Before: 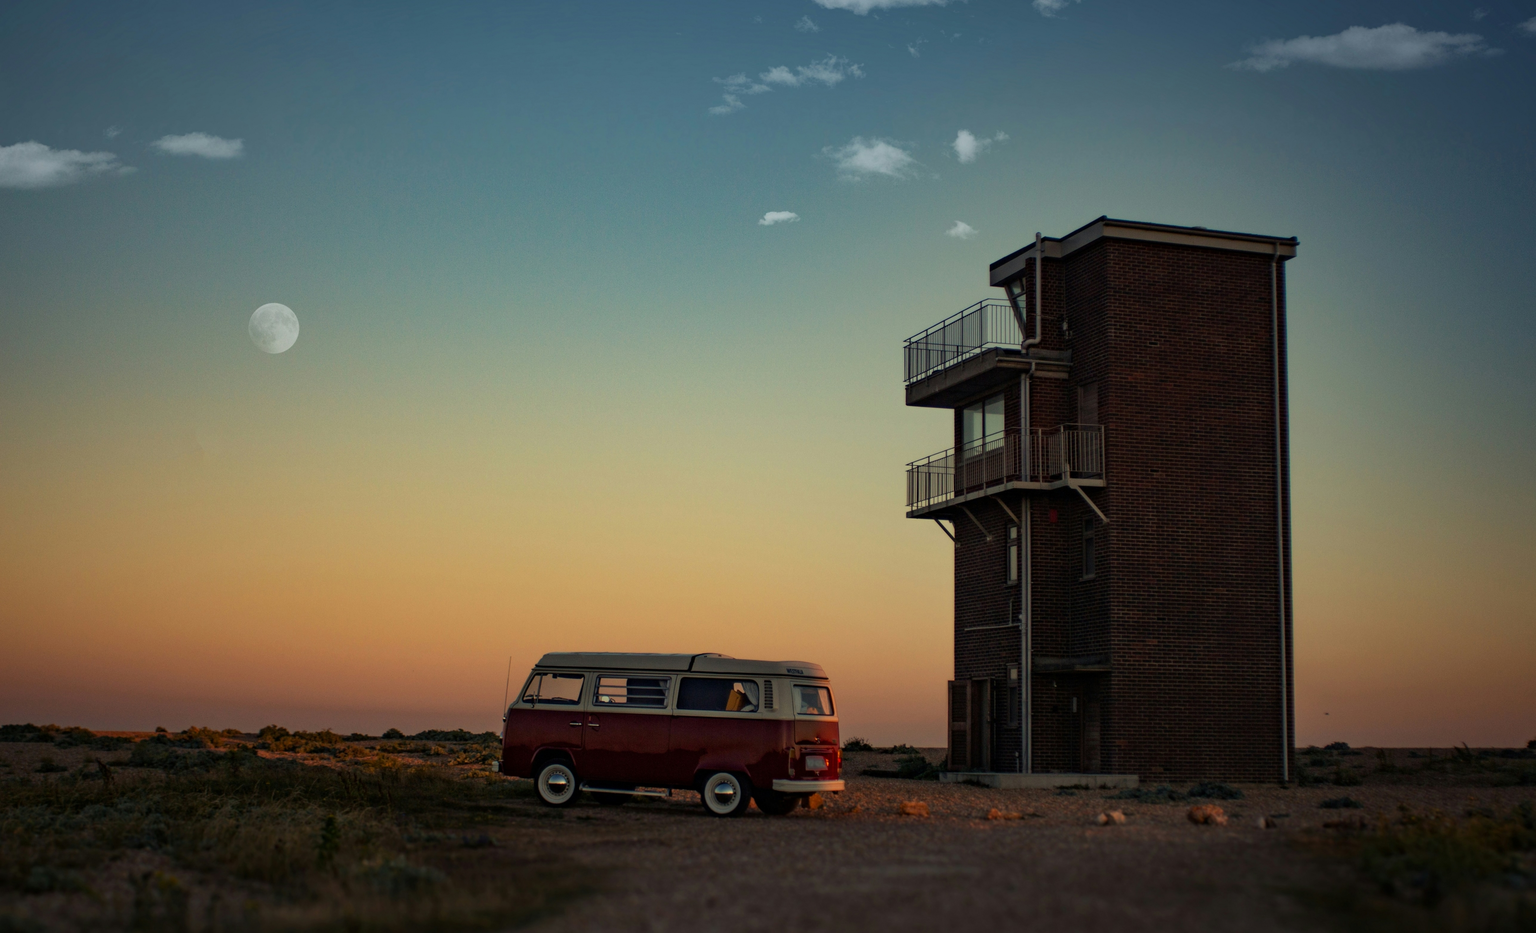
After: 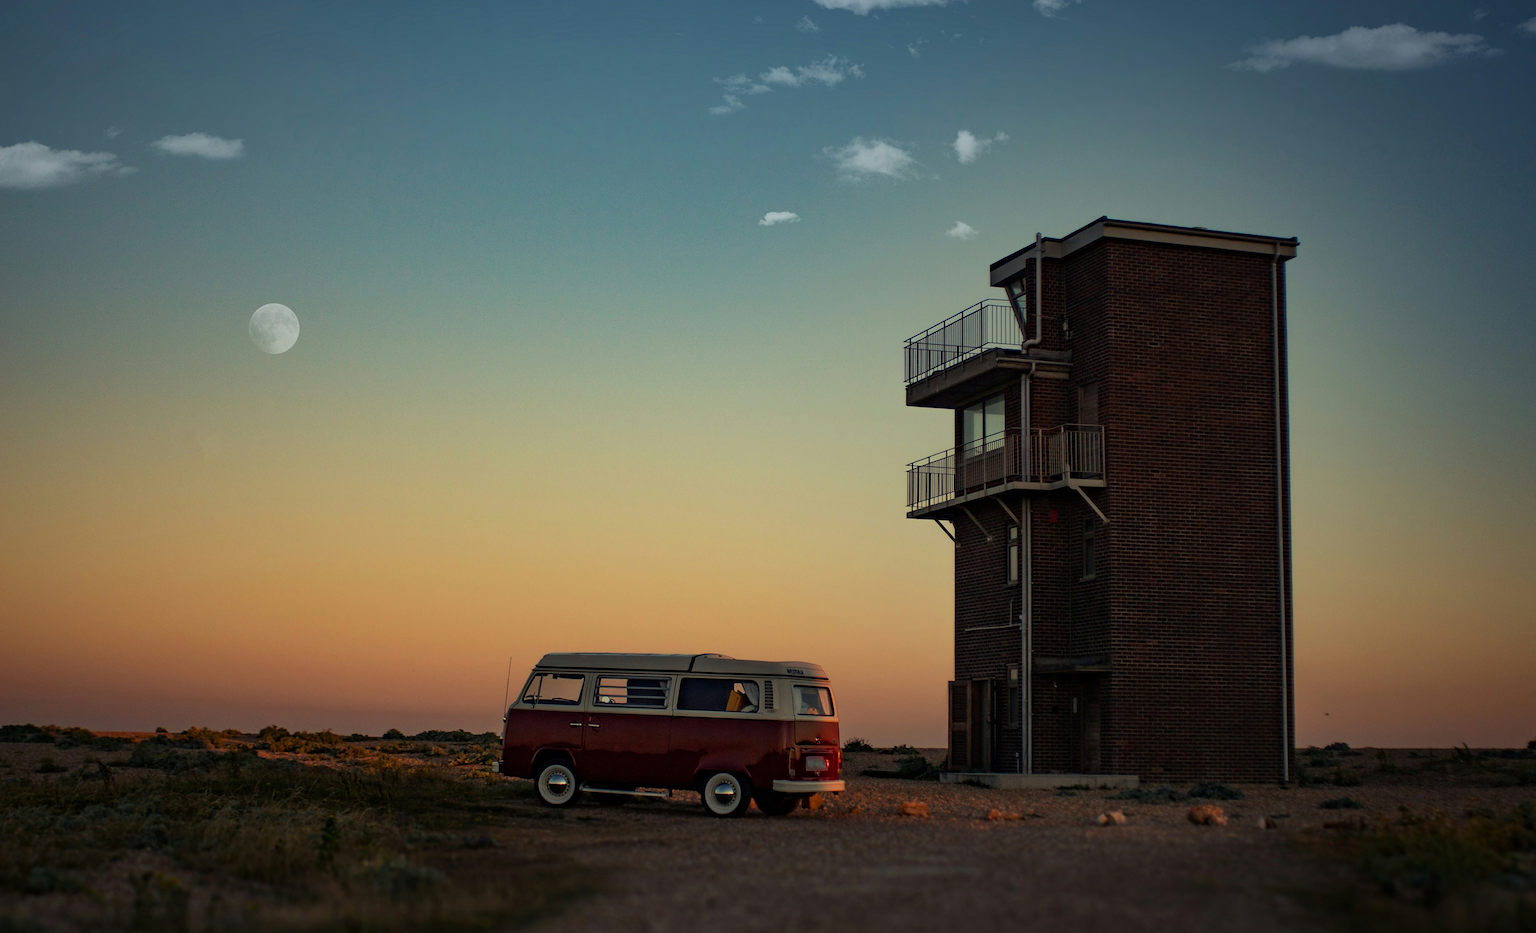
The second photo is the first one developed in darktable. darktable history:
sharpen: radius 1.848, amount 0.397, threshold 1.374
